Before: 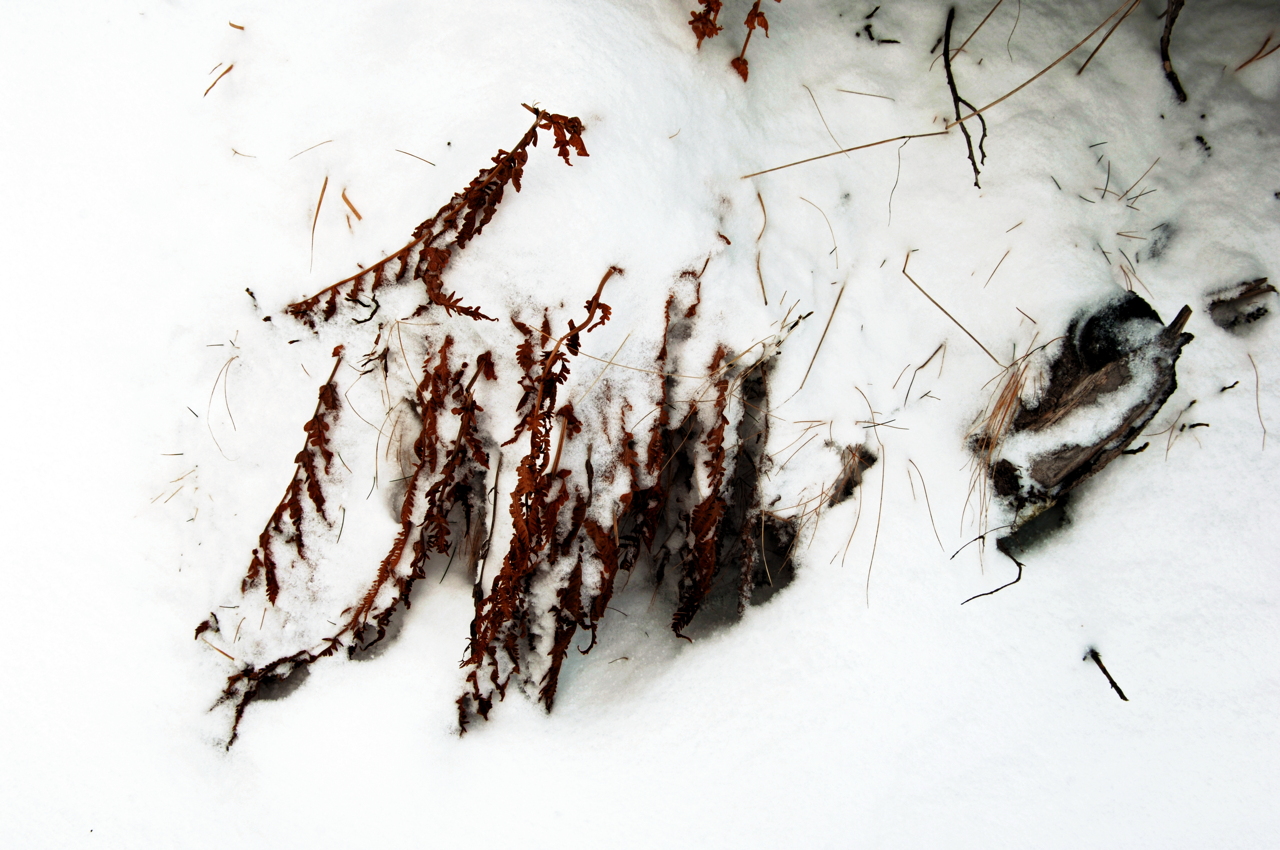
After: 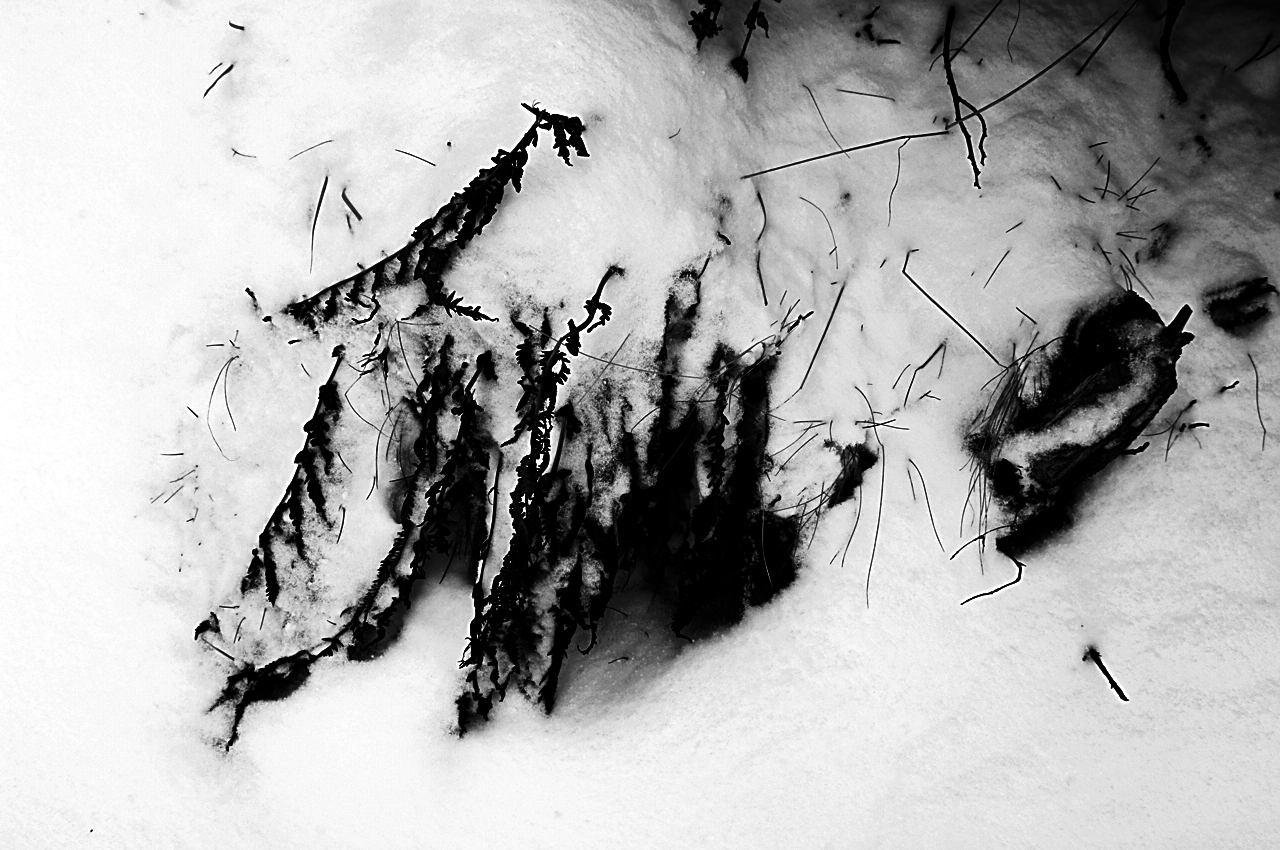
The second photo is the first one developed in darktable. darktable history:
contrast brightness saturation: contrast 0.02, brightness -1, saturation -1
sharpen: on, module defaults
